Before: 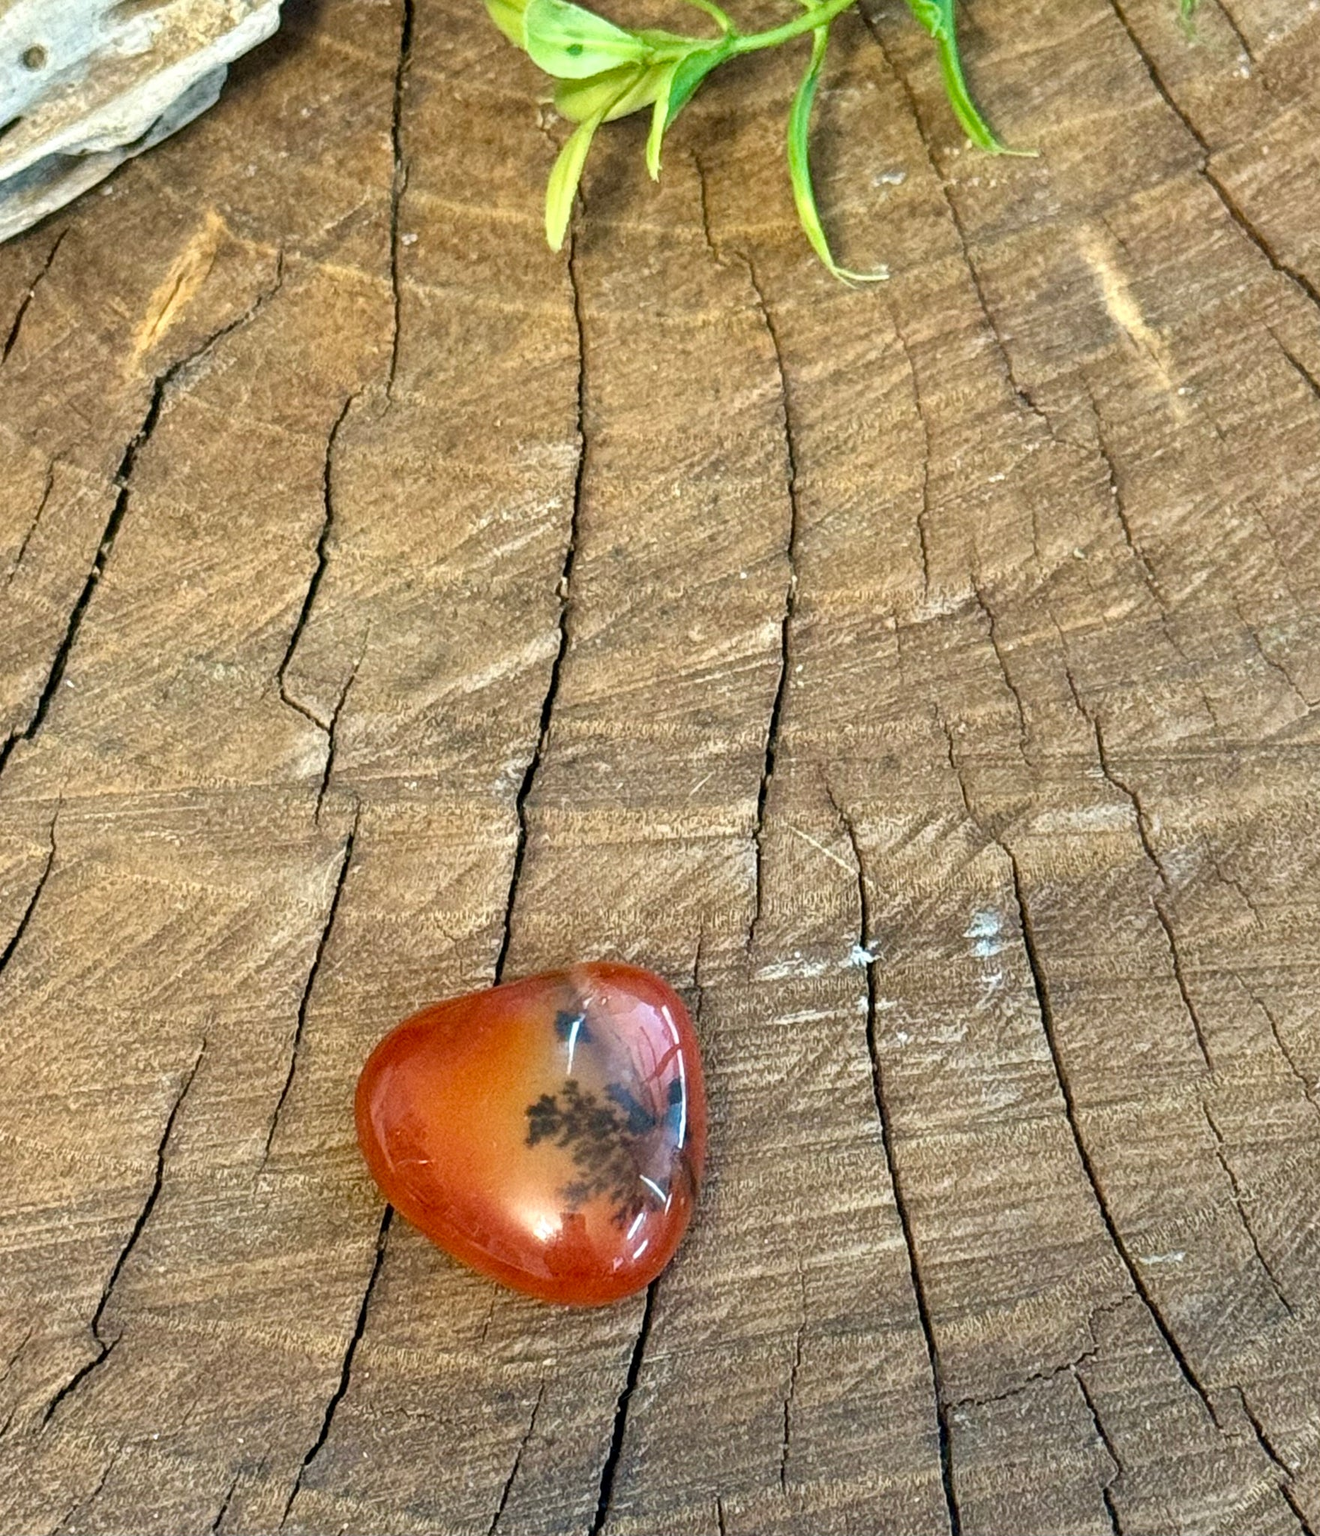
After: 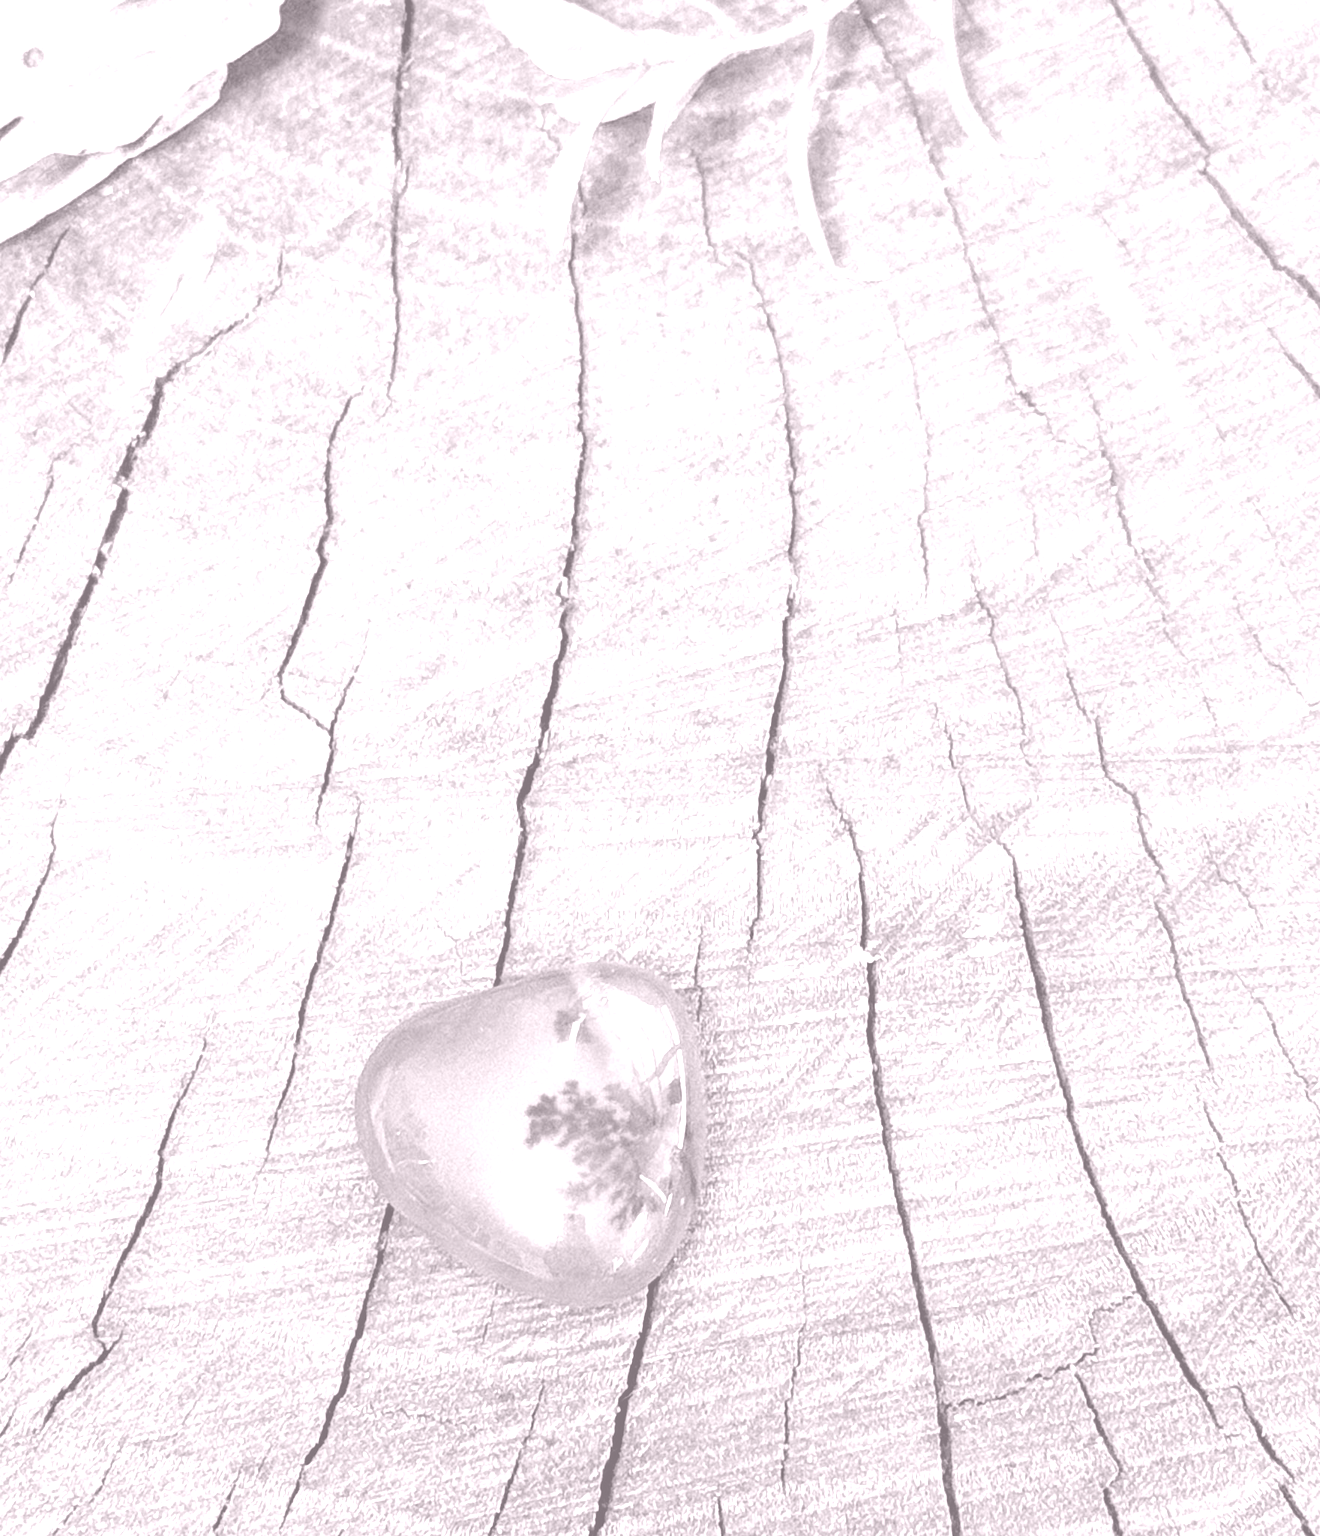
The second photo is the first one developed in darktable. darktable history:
colorize: hue 25.2°, saturation 83%, source mix 82%, lightness 79%, version 1
levels: mode automatic, black 0.023%, white 99.97%, levels [0.062, 0.494, 0.925]
